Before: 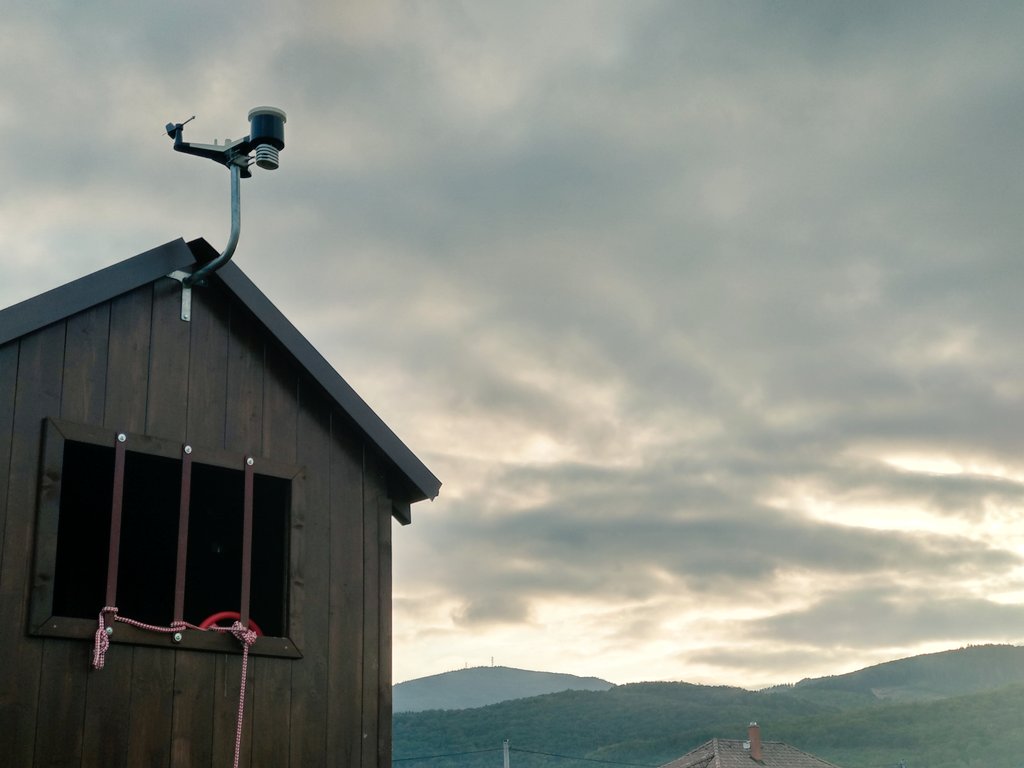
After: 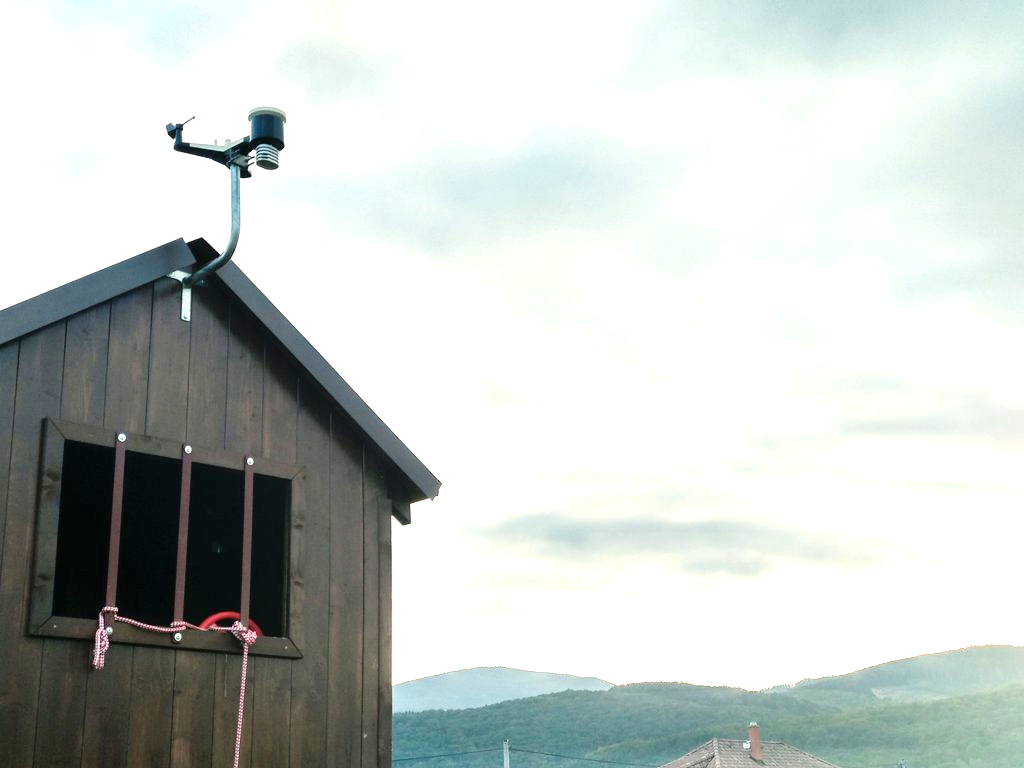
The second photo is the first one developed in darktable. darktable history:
contrast brightness saturation: saturation -0.05
exposure: black level correction 0, exposure 1.5 EV, compensate highlight preservation false
